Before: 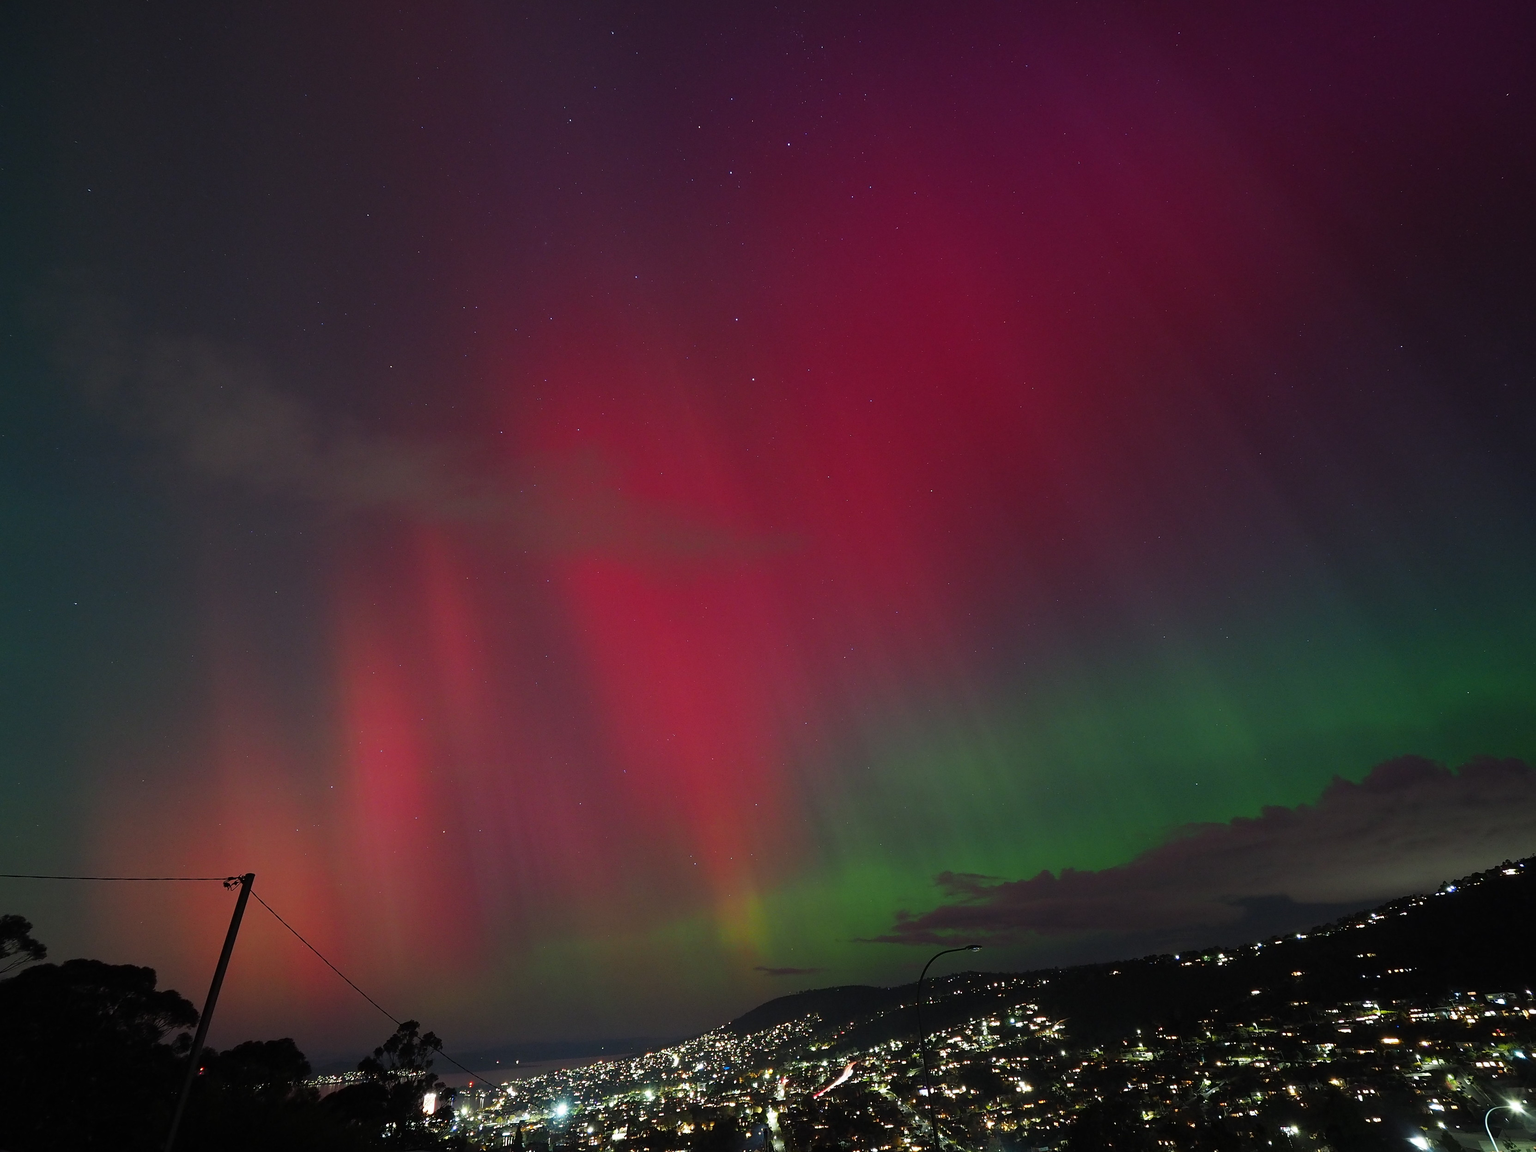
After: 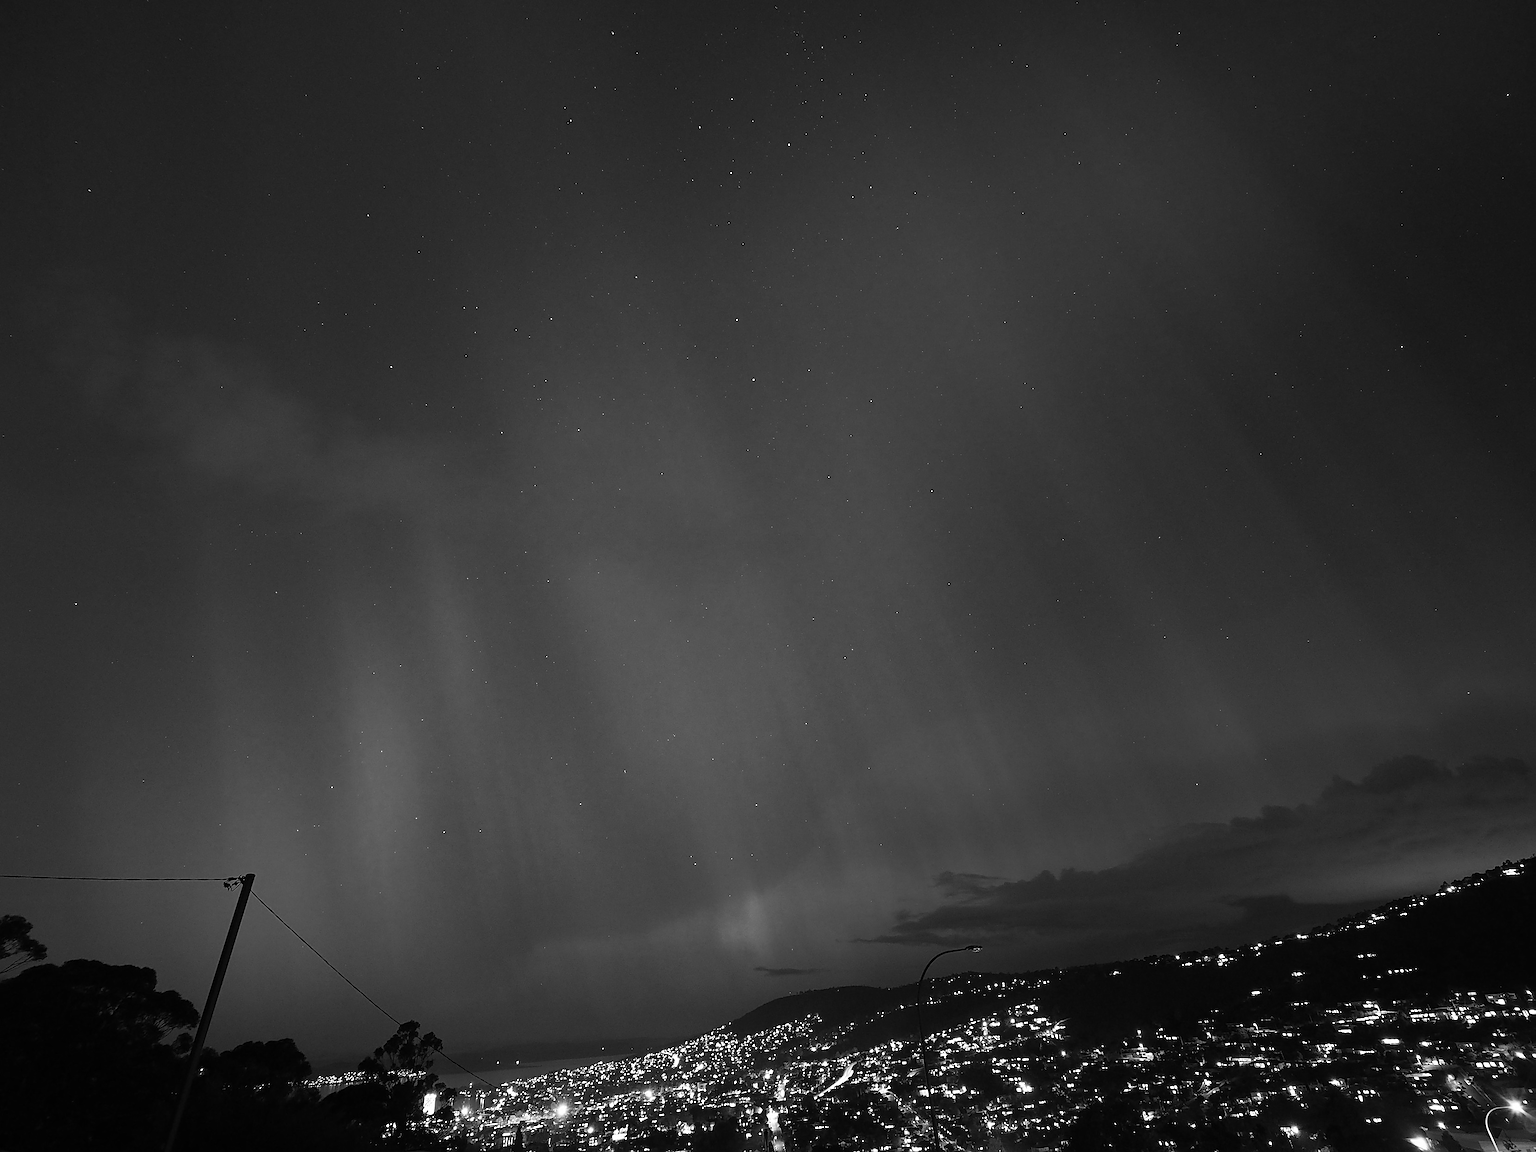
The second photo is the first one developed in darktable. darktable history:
white balance: emerald 1
color zones: curves: ch0 [(0.002, 0.593) (0.143, 0.417) (0.285, 0.541) (0.455, 0.289) (0.608, 0.327) (0.727, 0.283) (0.869, 0.571) (1, 0.603)]; ch1 [(0, 0) (0.143, 0) (0.286, 0) (0.429, 0) (0.571, 0) (0.714, 0) (0.857, 0)]
sharpen: amount 0.55
